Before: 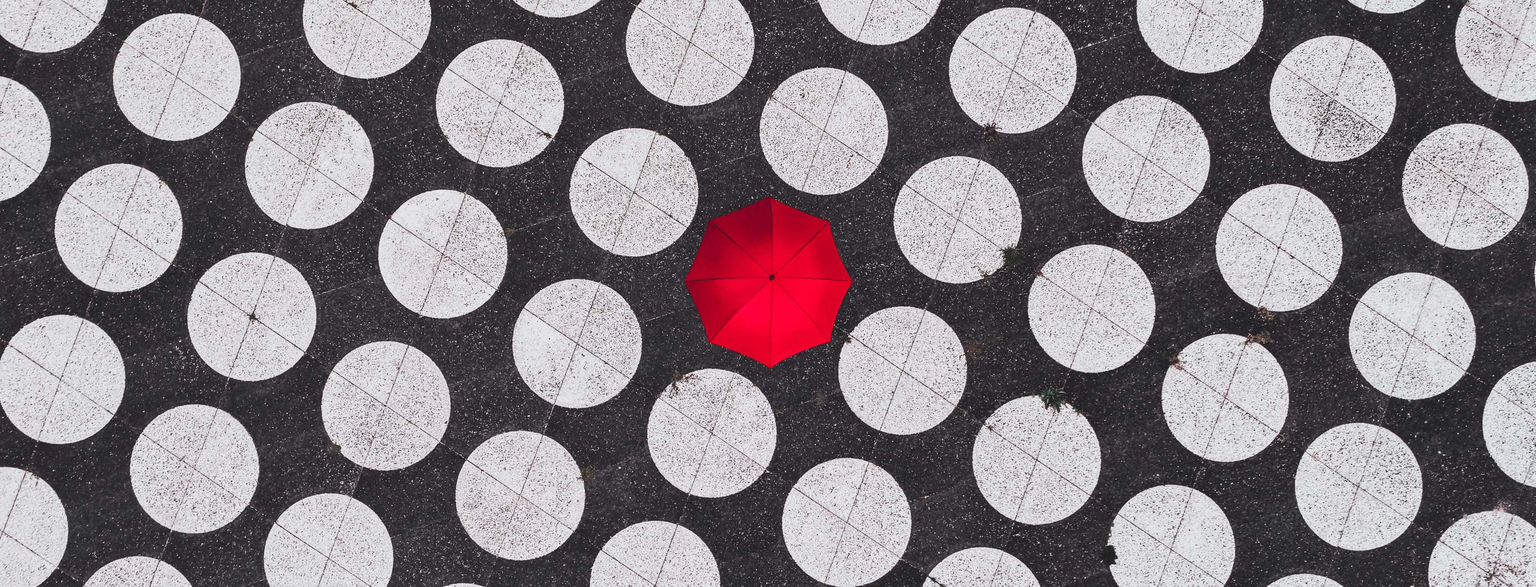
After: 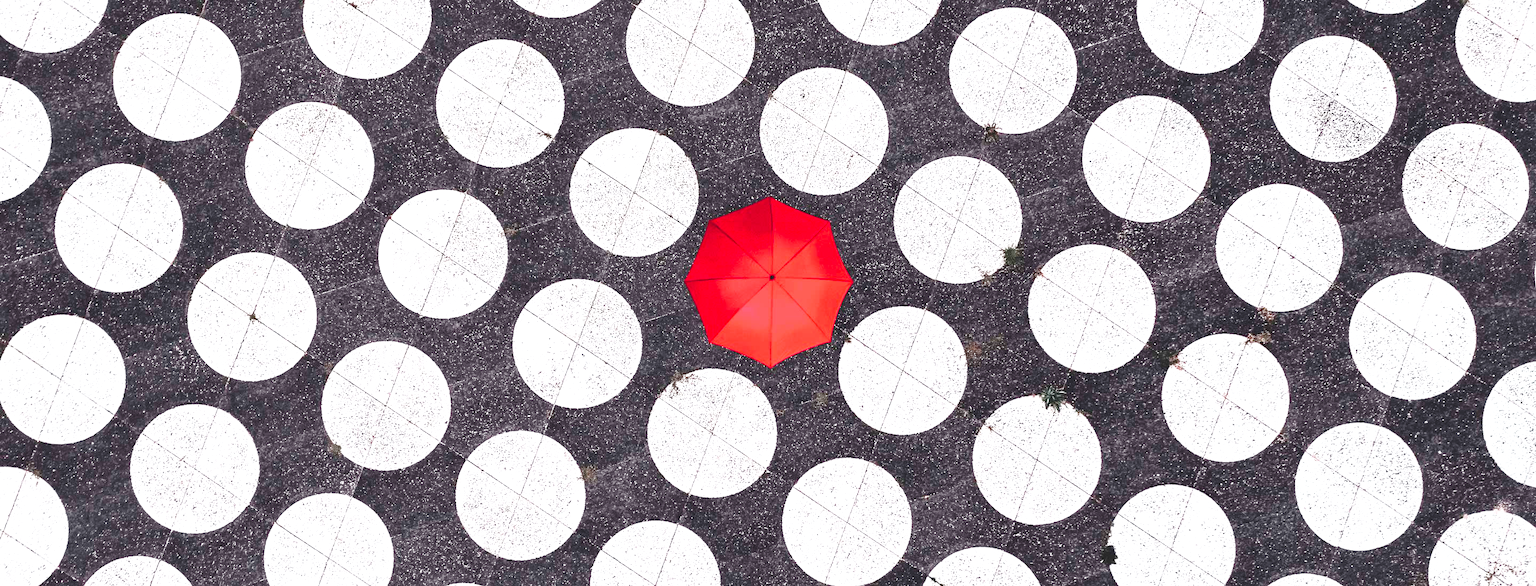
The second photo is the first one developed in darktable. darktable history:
local contrast: mode bilateral grid, contrast 100, coarseness 100, detail 108%, midtone range 0.2
base curve: curves: ch0 [(0, 0) (0.036, 0.037) (0.121, 0.228) (0.46, 0.76) (0.859, 0.983) (1, 1)], preserve colors none
exposure: black level correction 0, exposure 0.7 EV, compensate exposure bias true, compensate highlight preservation false
